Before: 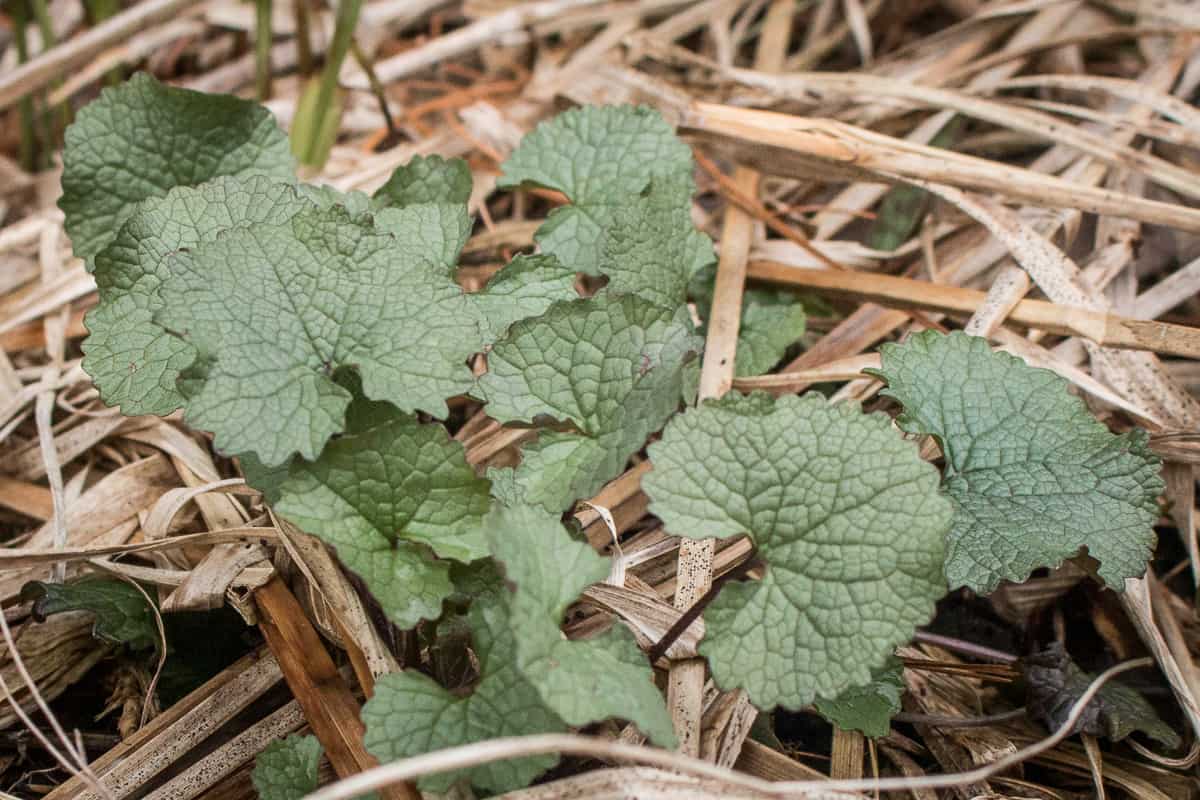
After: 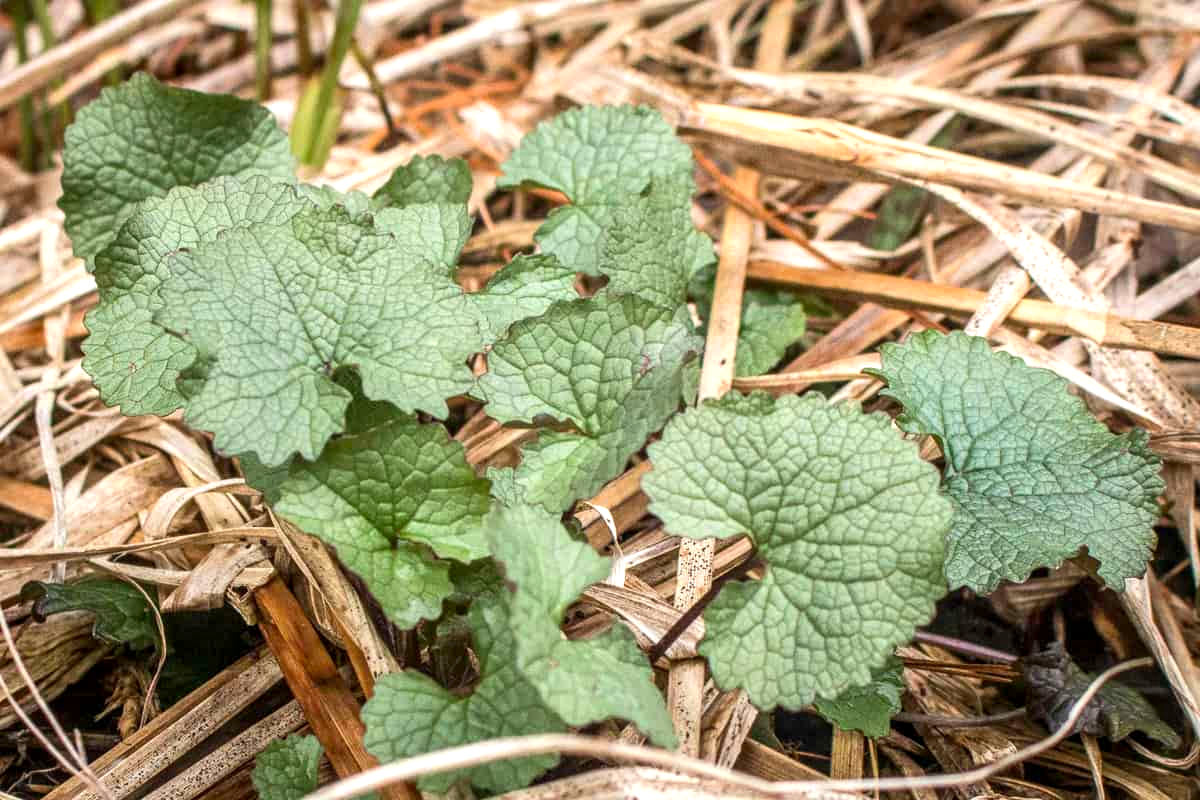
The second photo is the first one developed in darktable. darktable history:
local contrast: on, module defaults
exposure: exposure 0.556 EV, compensate highlight preservation false
color zones: curves: ch0 [(0, 0.613) (0.01, 0.613) (0.245, 0.448) (0.498, 0.529) (0.642, 0.665) (0.879, 0.777) (0.99, 0.613)]; ch1 [(0, 0) (0.143, 0) (0.286, 0) (0.429, 0) (0.571, 0) (0.714, 0) (0.857, 0)], mix -131.09%
